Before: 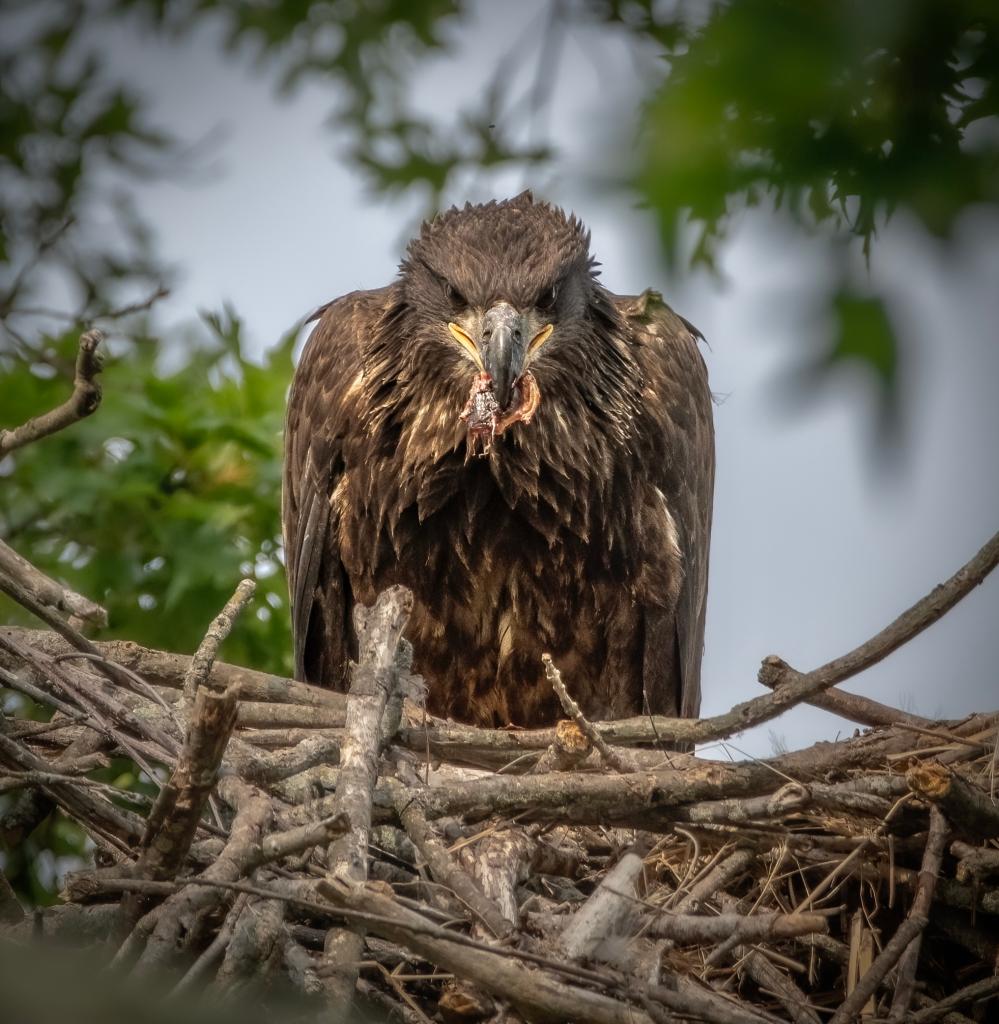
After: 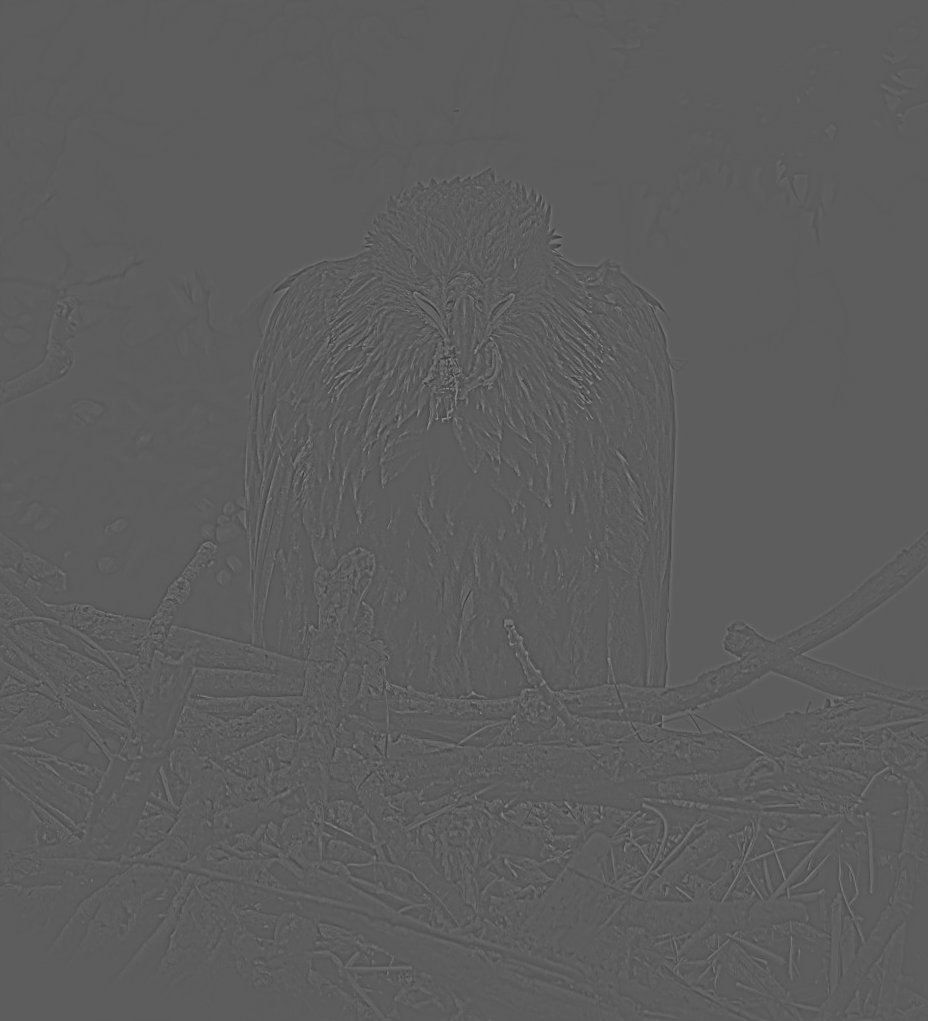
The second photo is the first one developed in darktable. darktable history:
contrast brightness saturation: contrast -0.26, saturation -0.43
highpass: sharpness 5.84%, contrast boost 8.44%
shadows and highlights: on, module defaults
levels: levels [0.101, 0.578, 0.953]
tone equalizer: on, module defaults
rotate and perspective: rotation 0.215°, lens shift (vertical) -0.139, crop left 0.069, crop right 0.939, crop top 0.002, crop bottom 0.996
sharpen: on, module defaults
